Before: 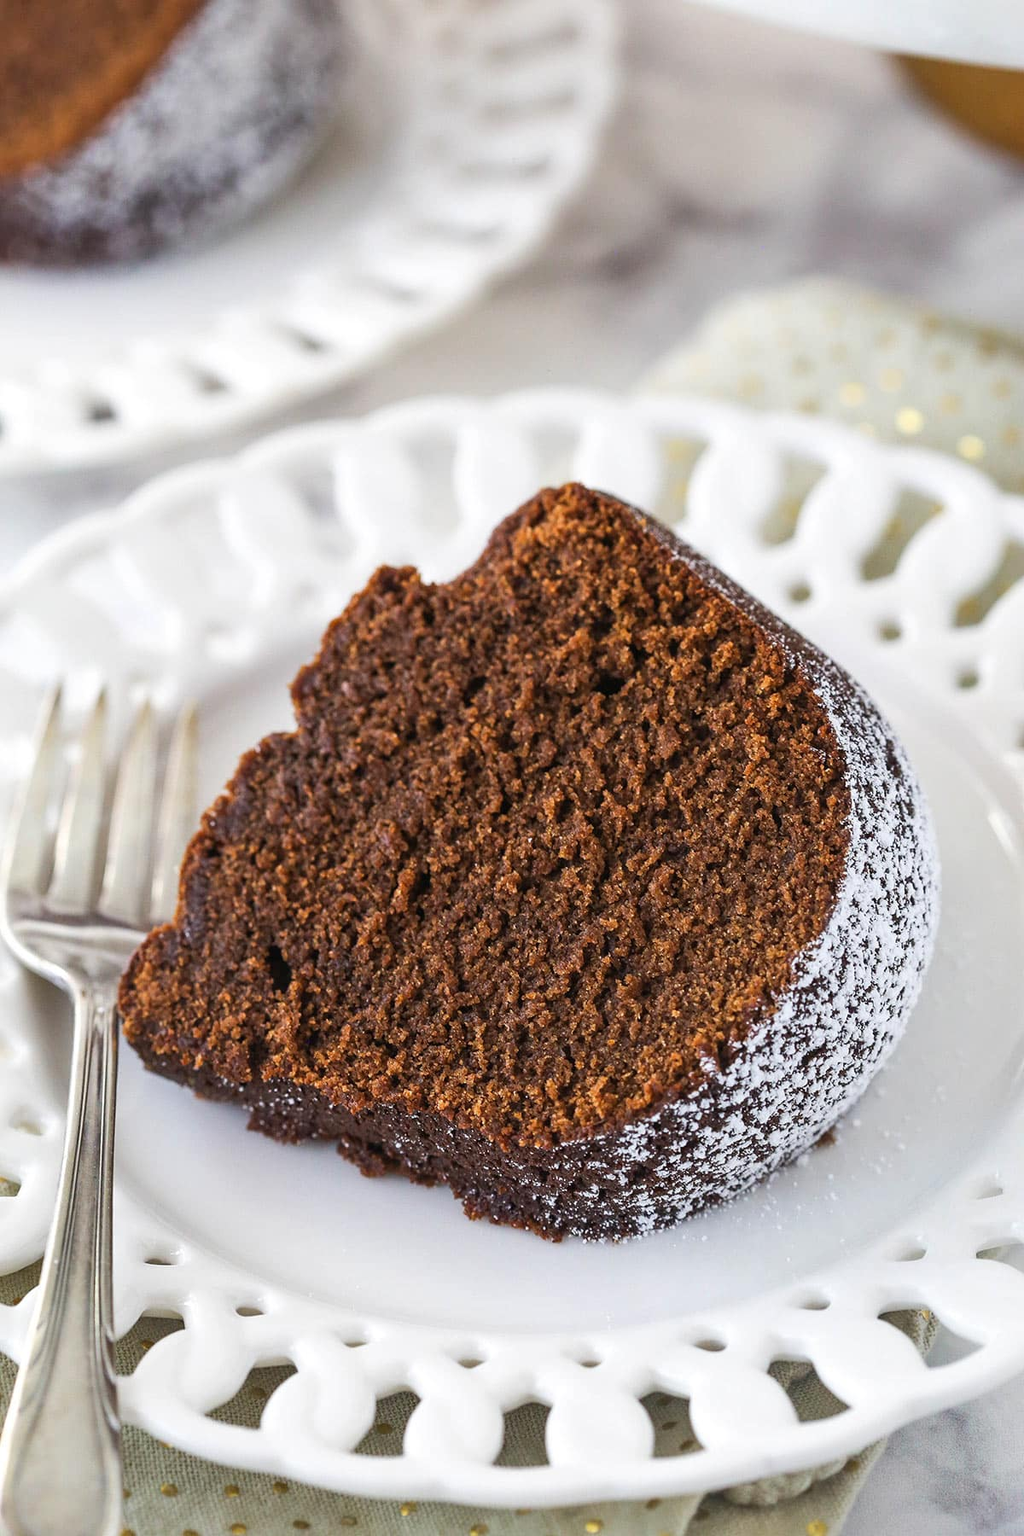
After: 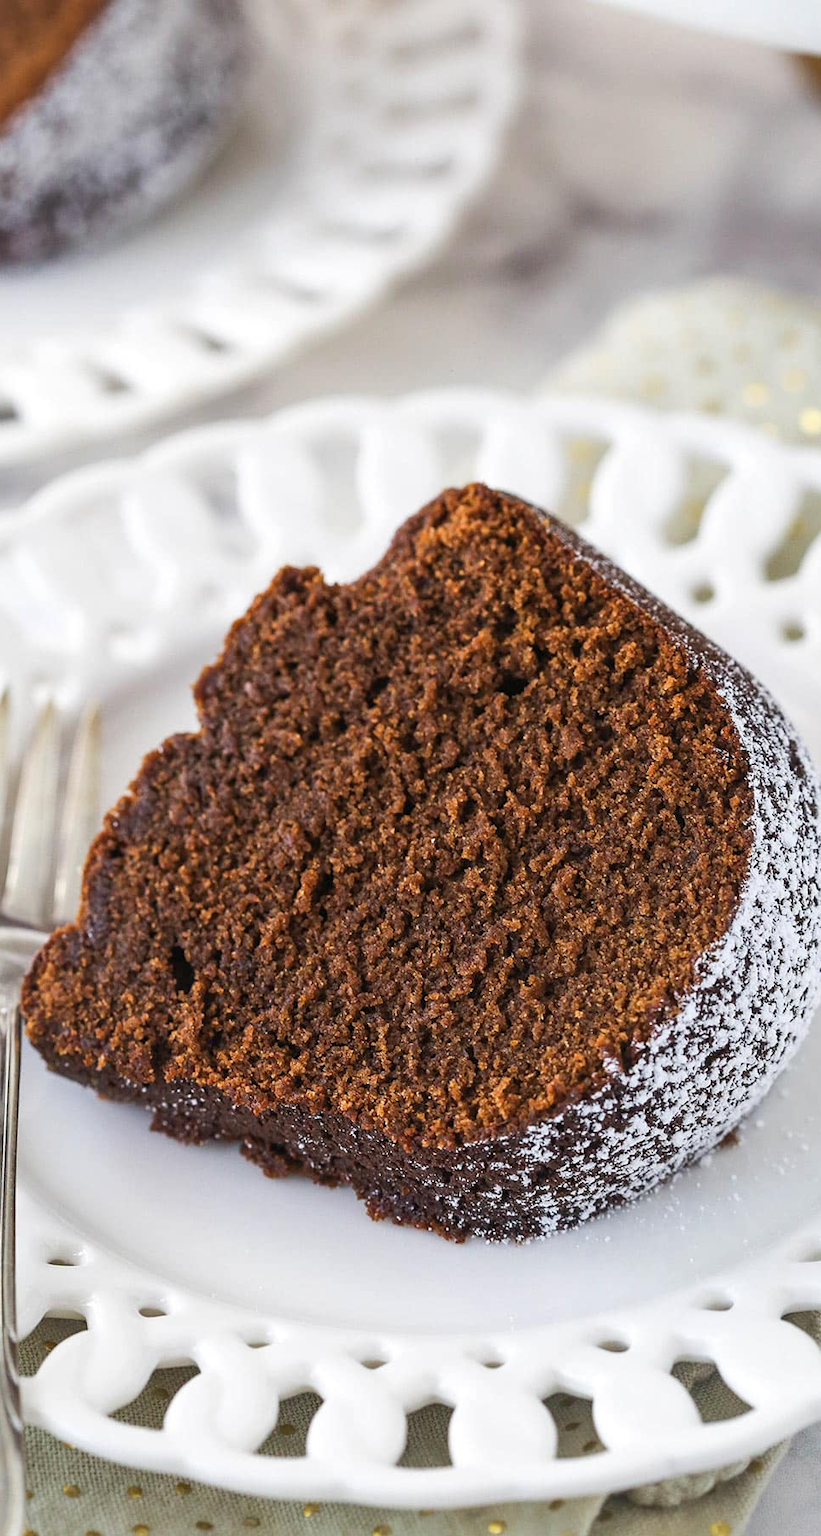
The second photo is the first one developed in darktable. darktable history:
crop and rotate: left 9.519%, right 10.261%
